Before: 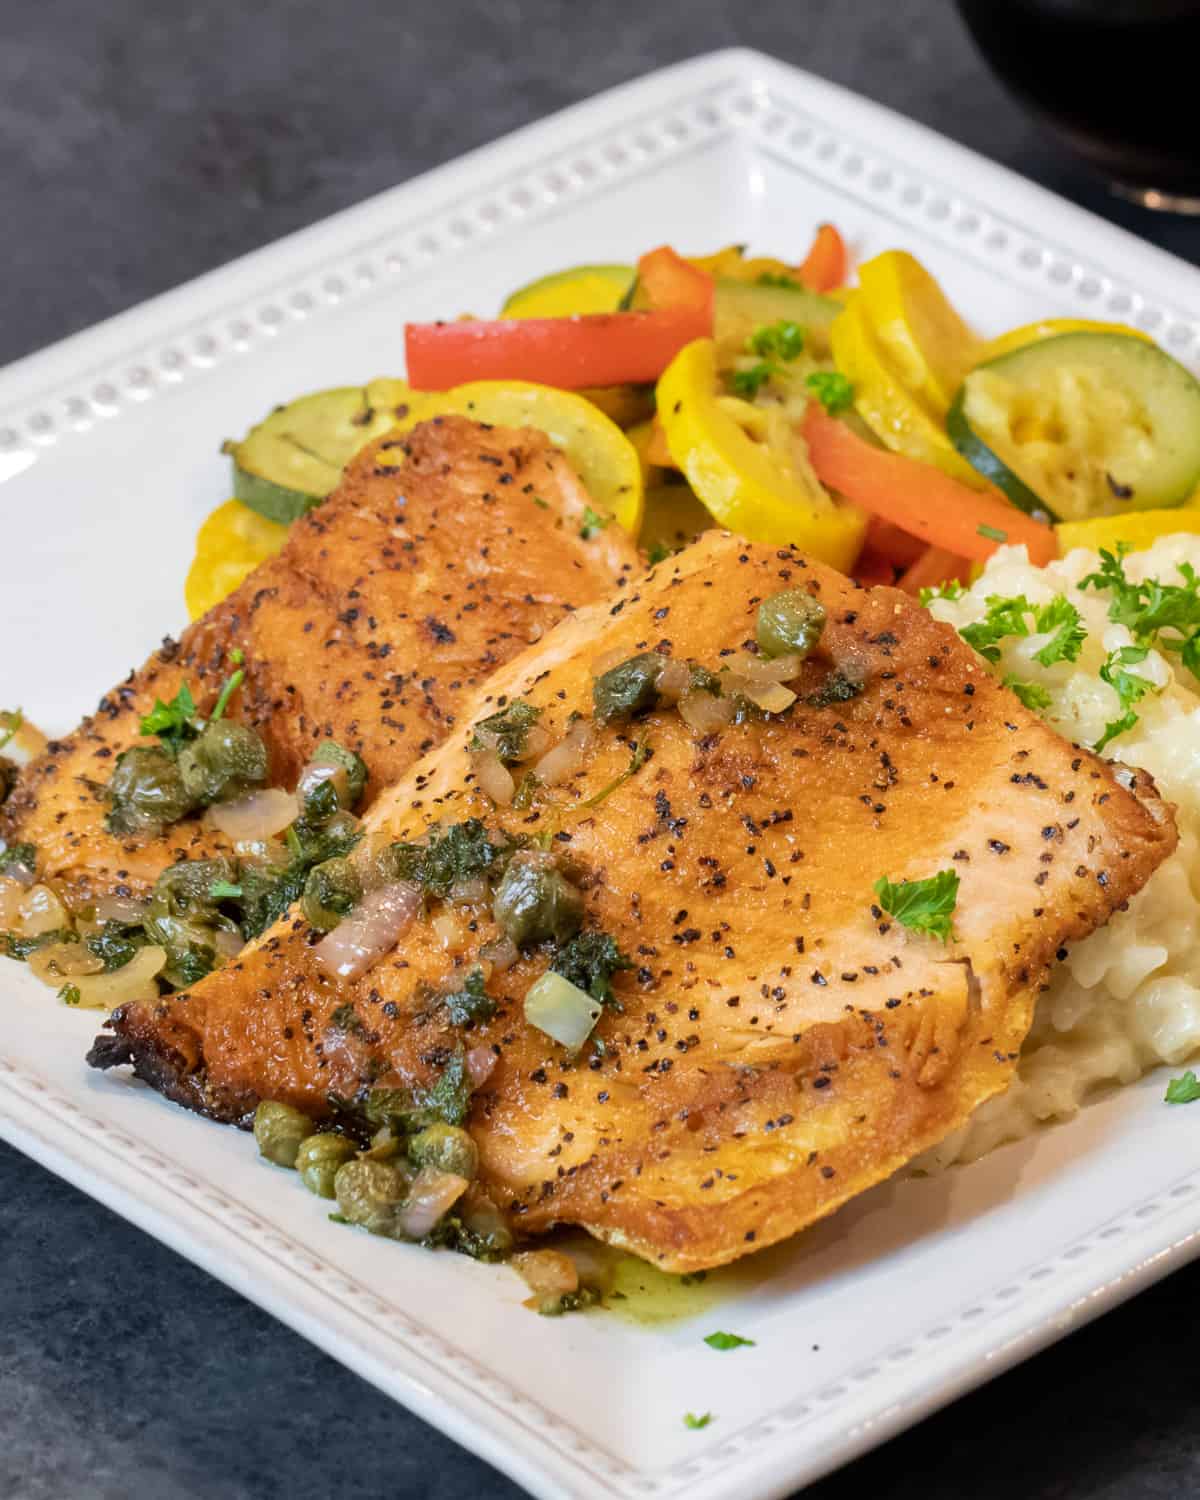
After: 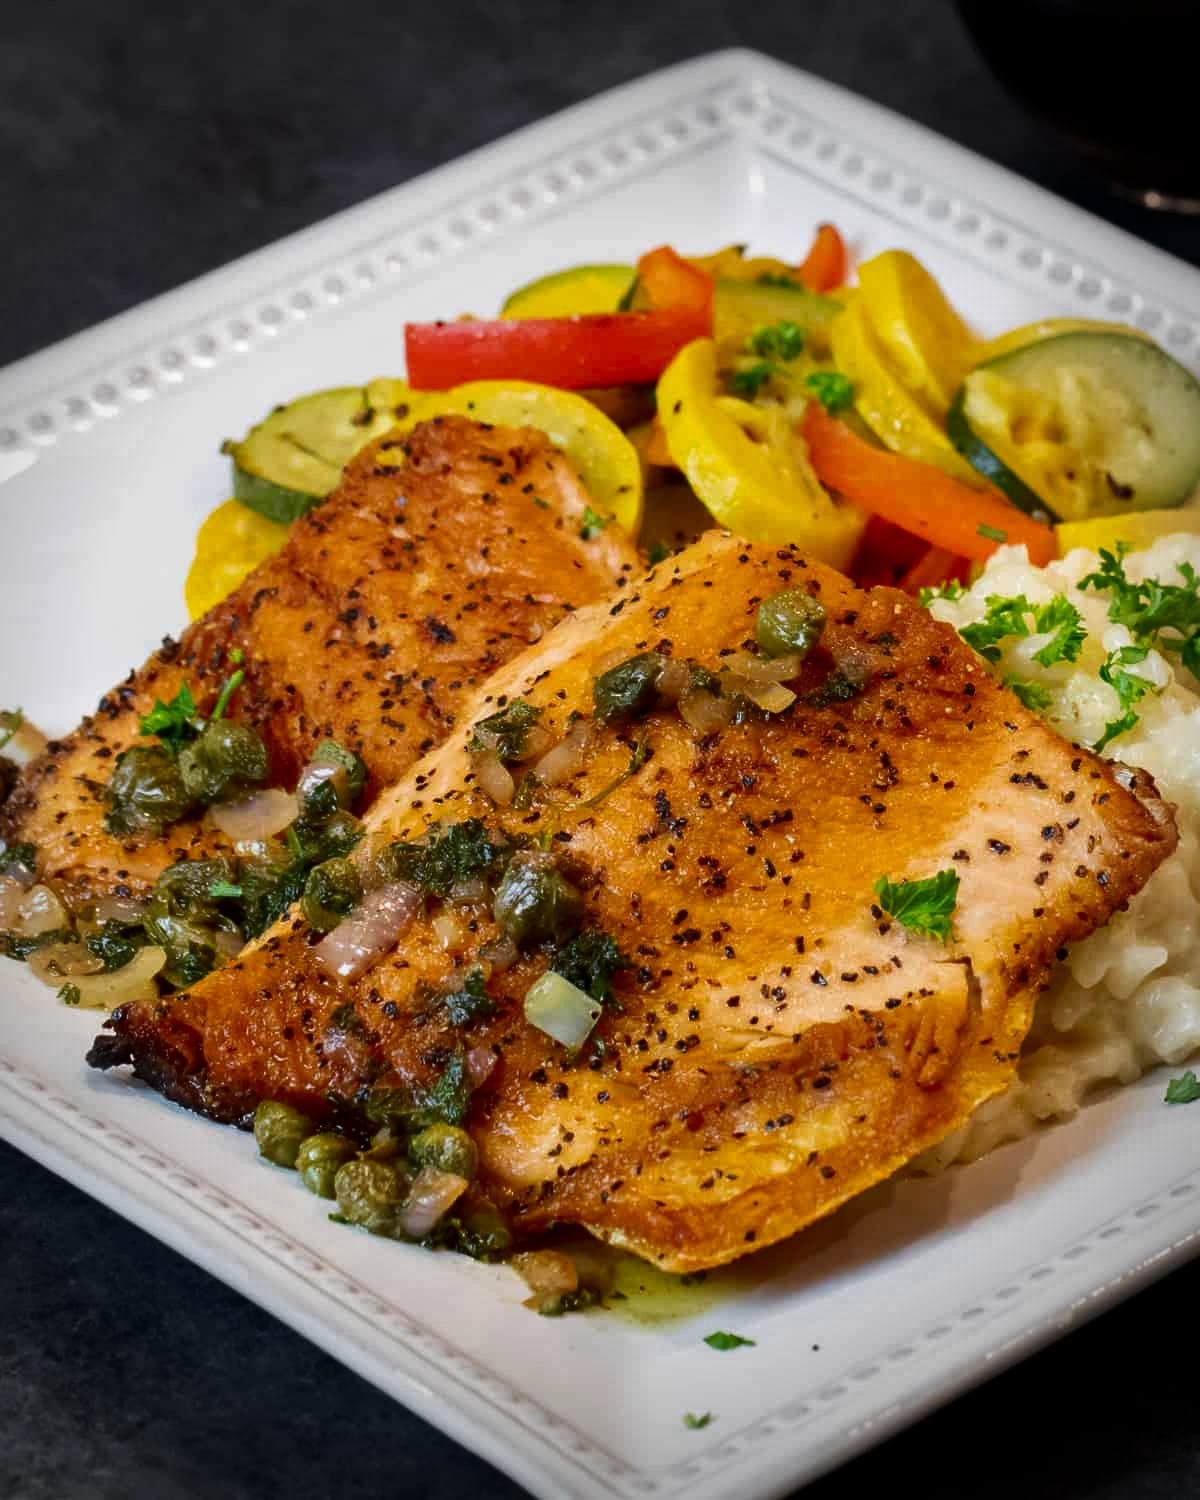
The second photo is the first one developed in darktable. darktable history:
vignetting: fall-off start 68.83%, fall-off radius 29.8%, width/height ratio 0.989, shape 0.847, unbound false
contrast brightness saturation: contrast 0.103, brightness -0.256, saturation 0.145
